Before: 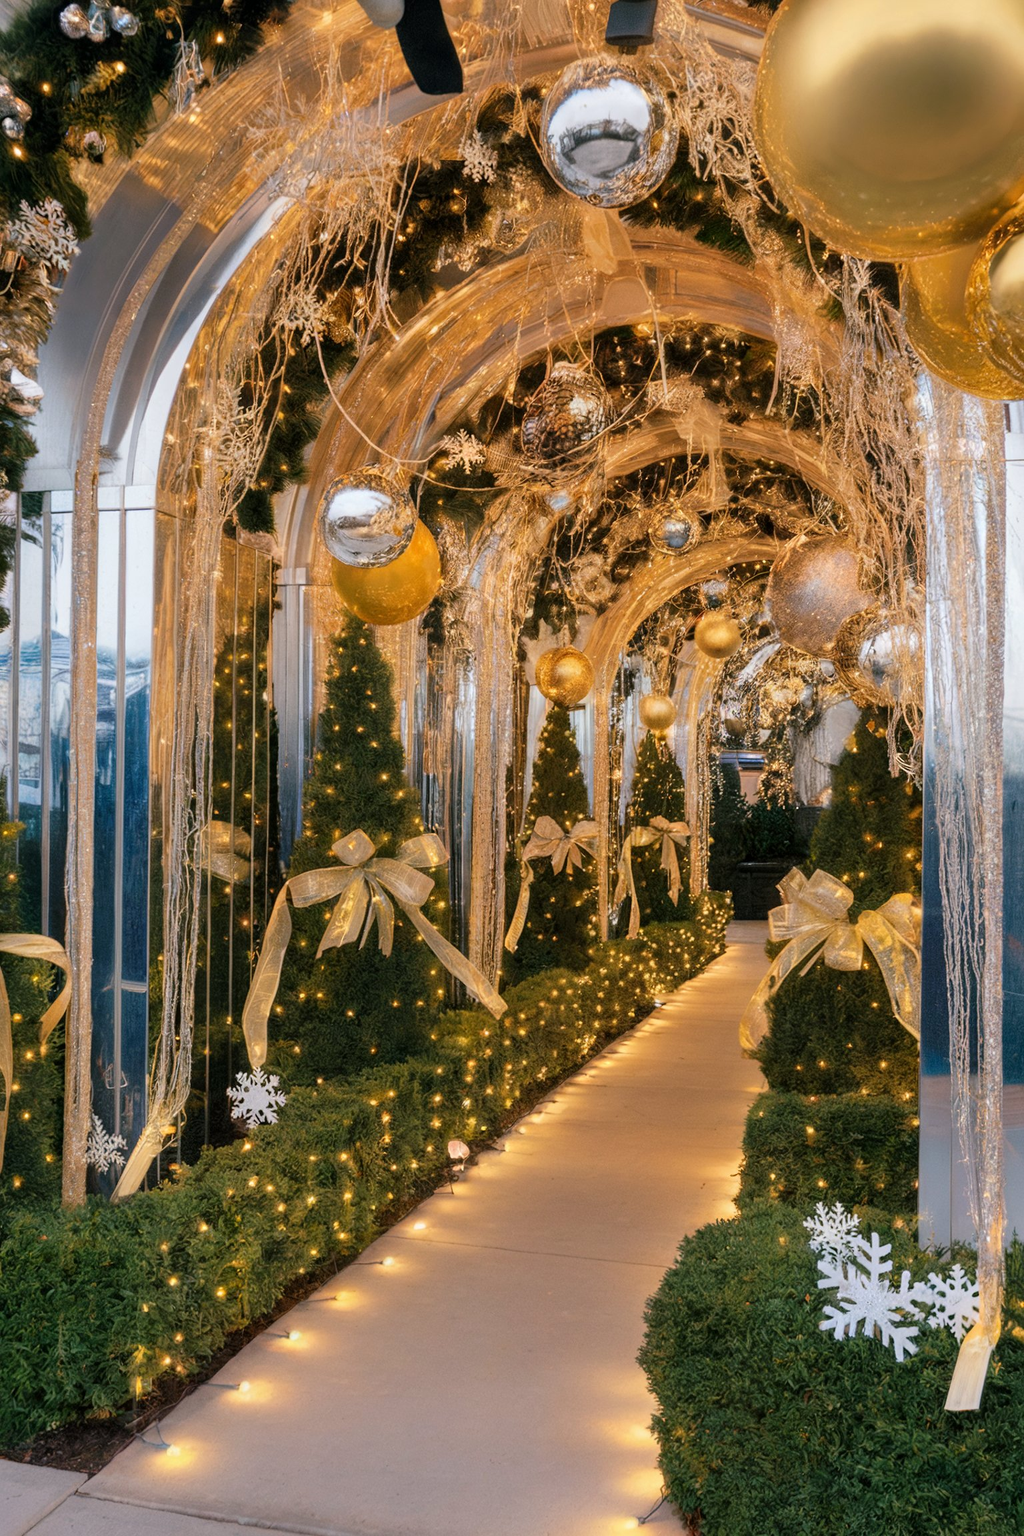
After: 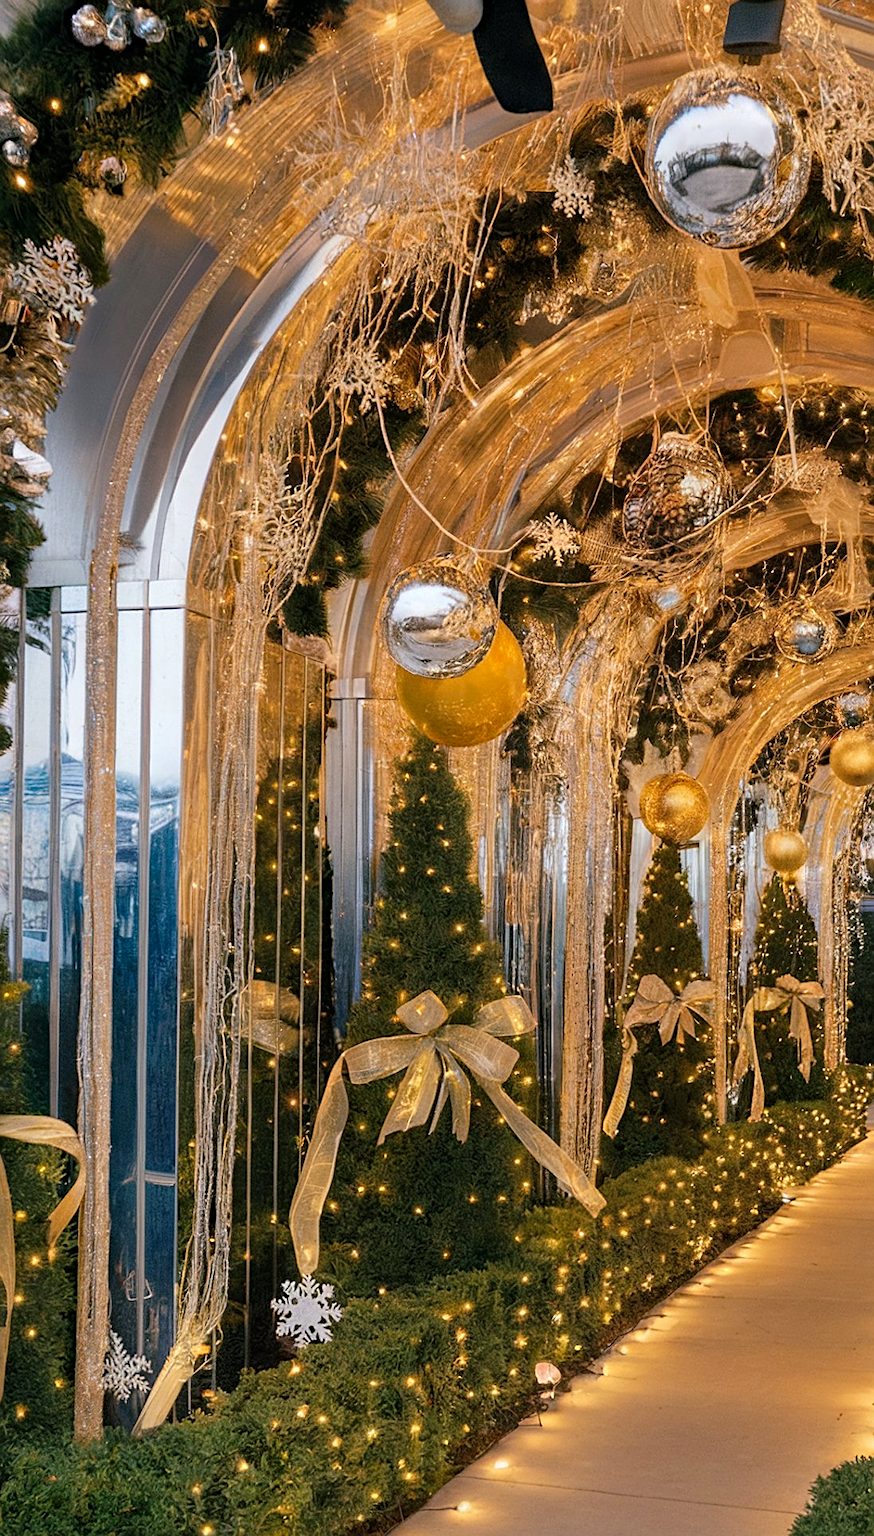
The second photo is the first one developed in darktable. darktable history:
crop: right 28.466%, bottom 16.24%
haze removal: compatibility mode true, adaptive false
sharpen: on, module defaults
